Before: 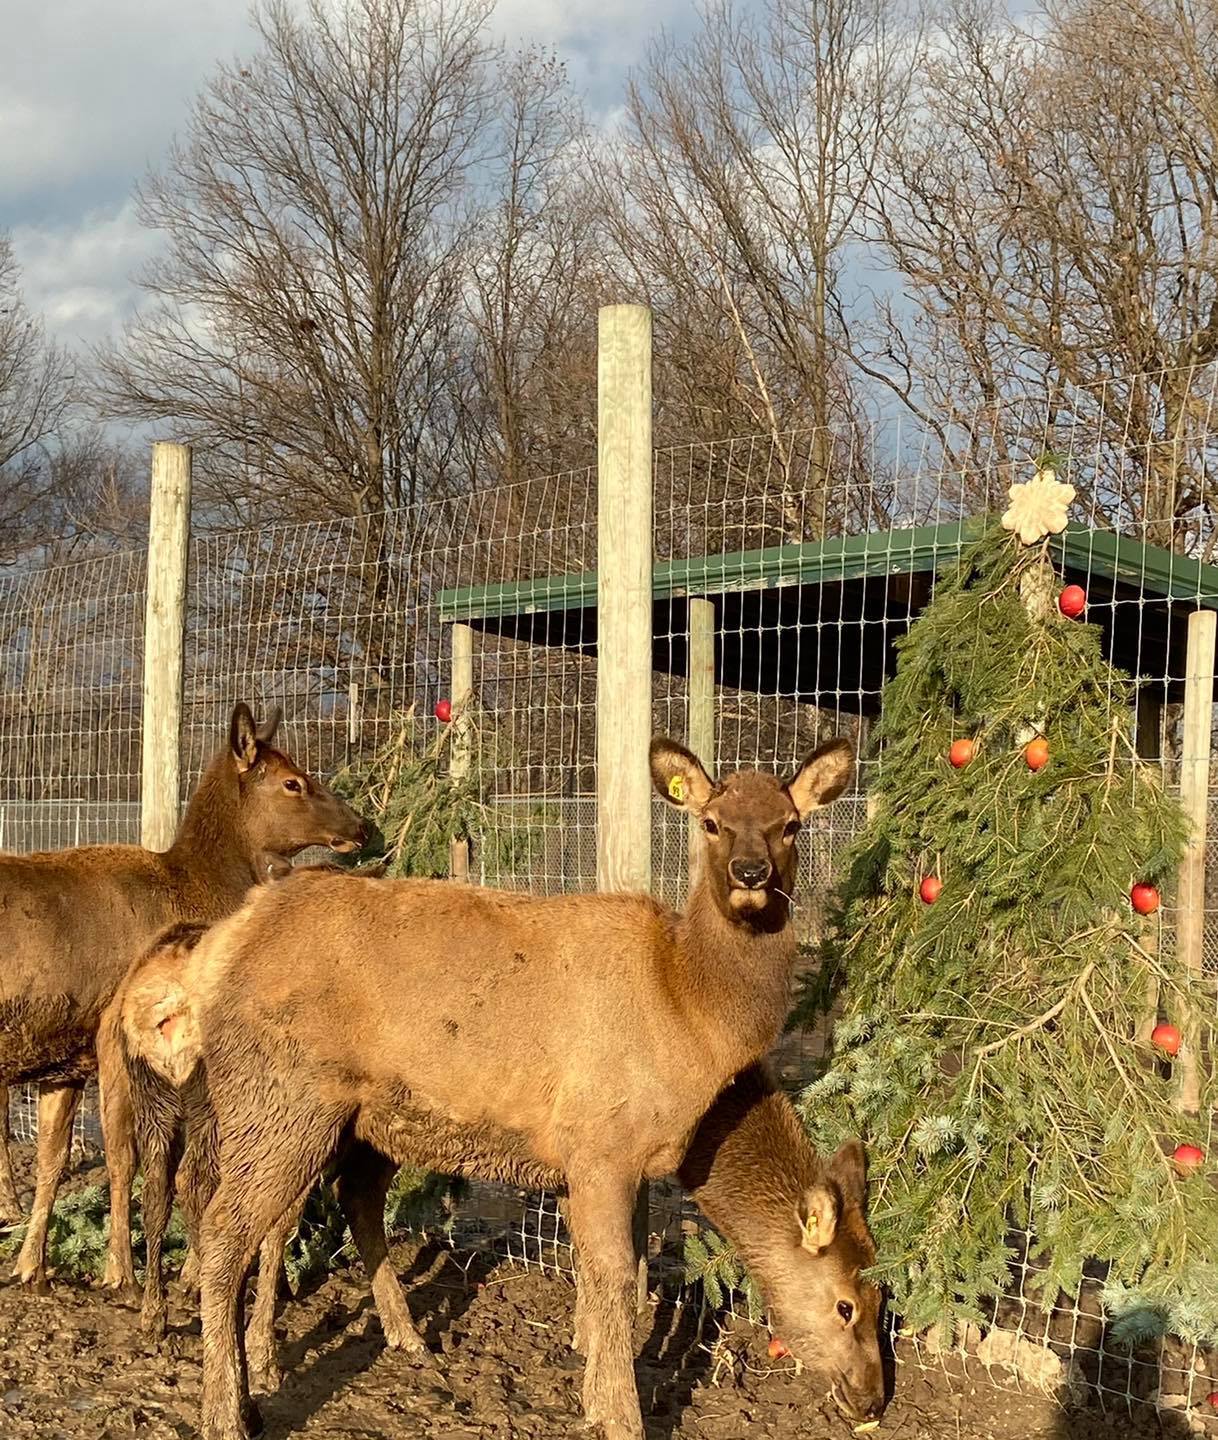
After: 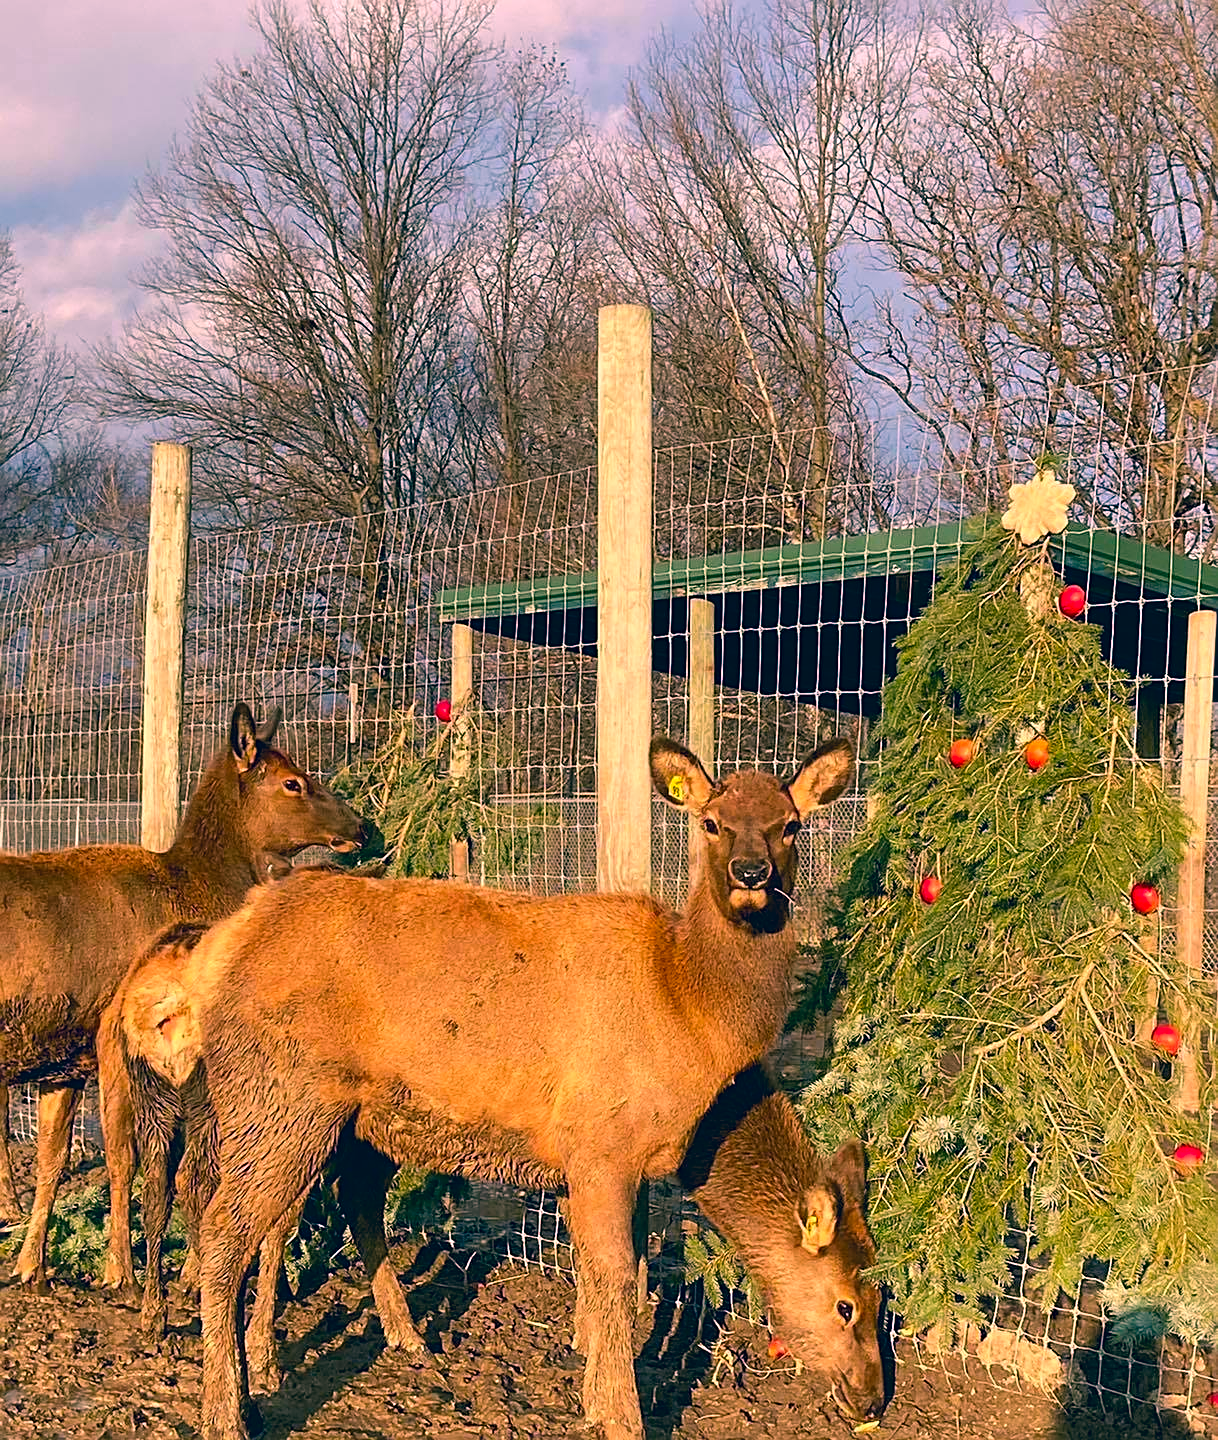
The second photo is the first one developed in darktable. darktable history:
color correction: highlights a* 17.03, highlights b* 0.205, shadows a* -15.38, shadows b* -14.56, saturation 1.5
sharpen: on, module defaults
